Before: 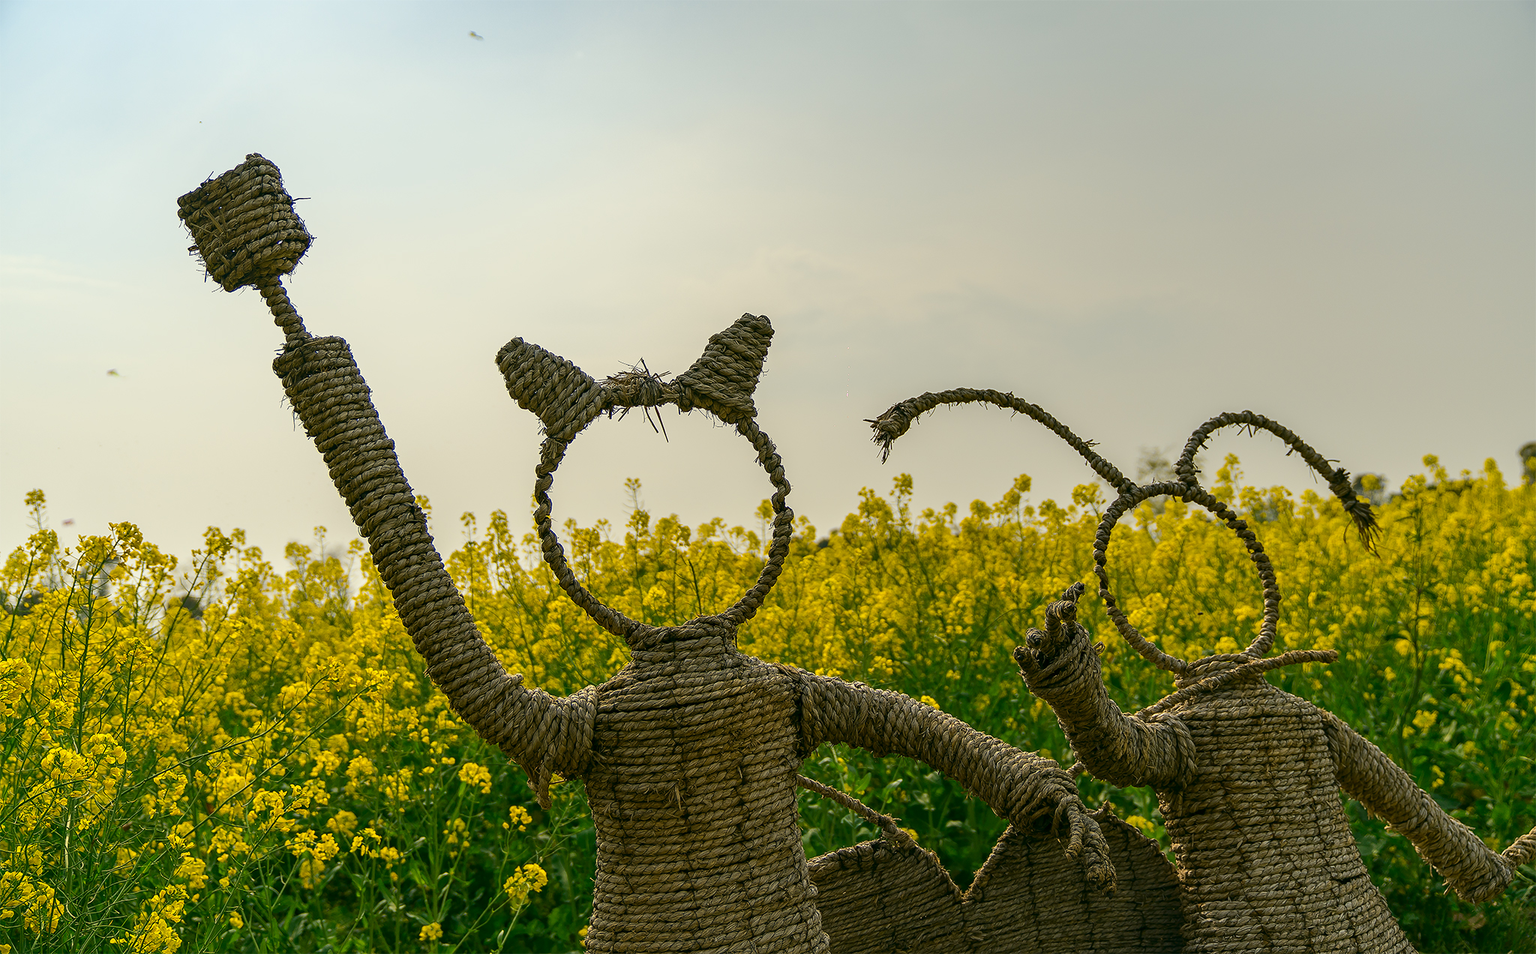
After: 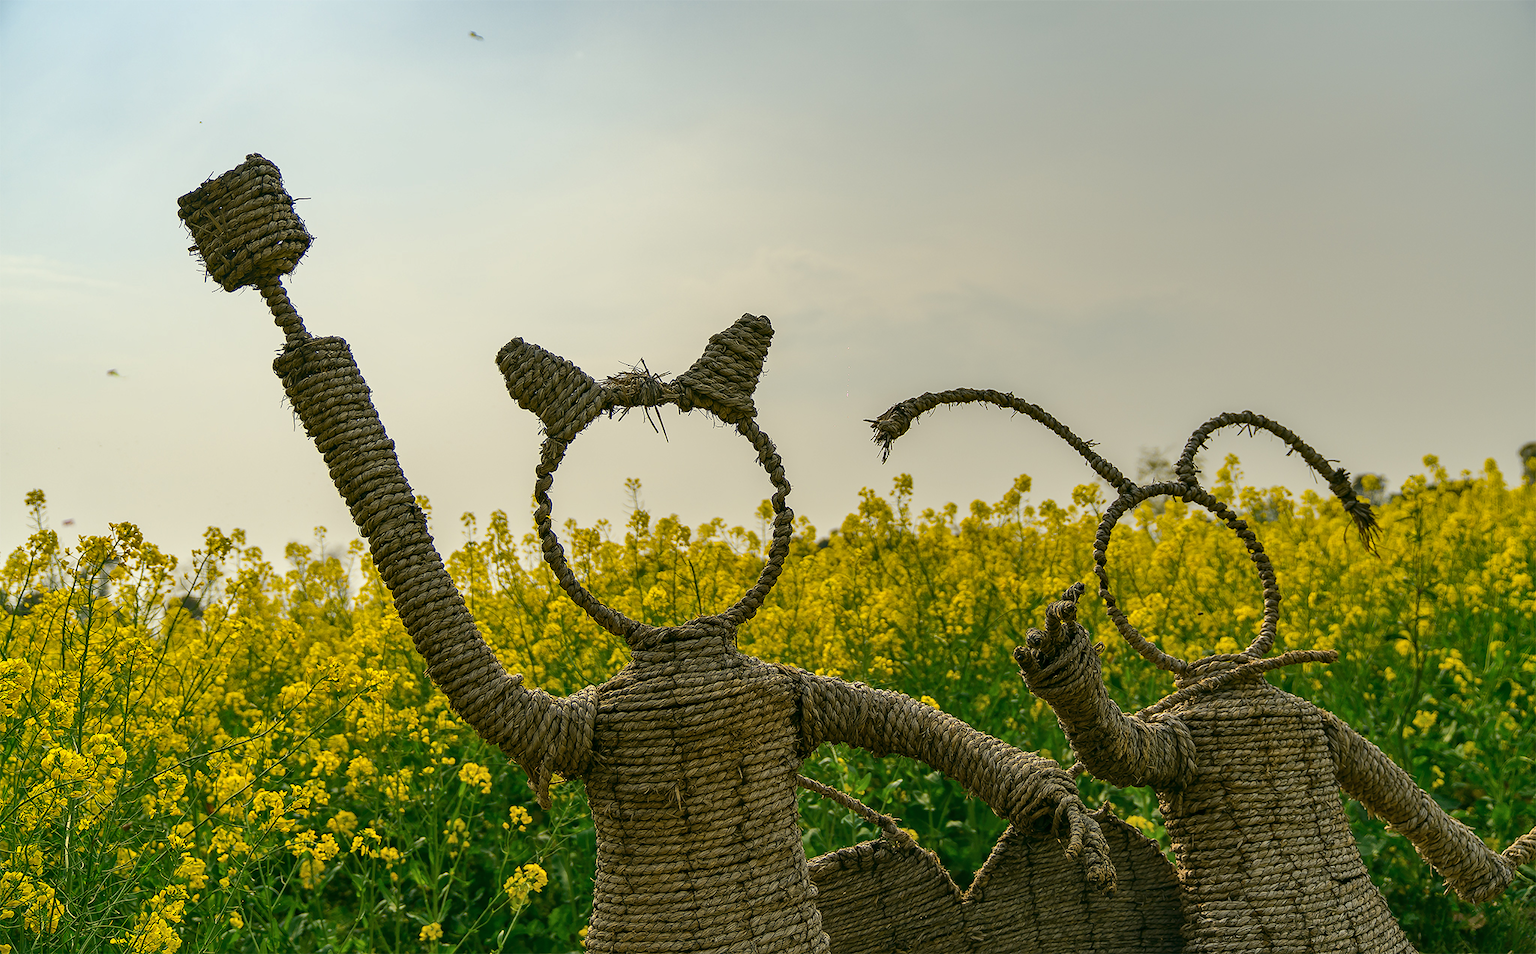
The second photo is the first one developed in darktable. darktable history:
shadows and highlights: shadows 36.06, highlights -34.94, soften with gaussian
